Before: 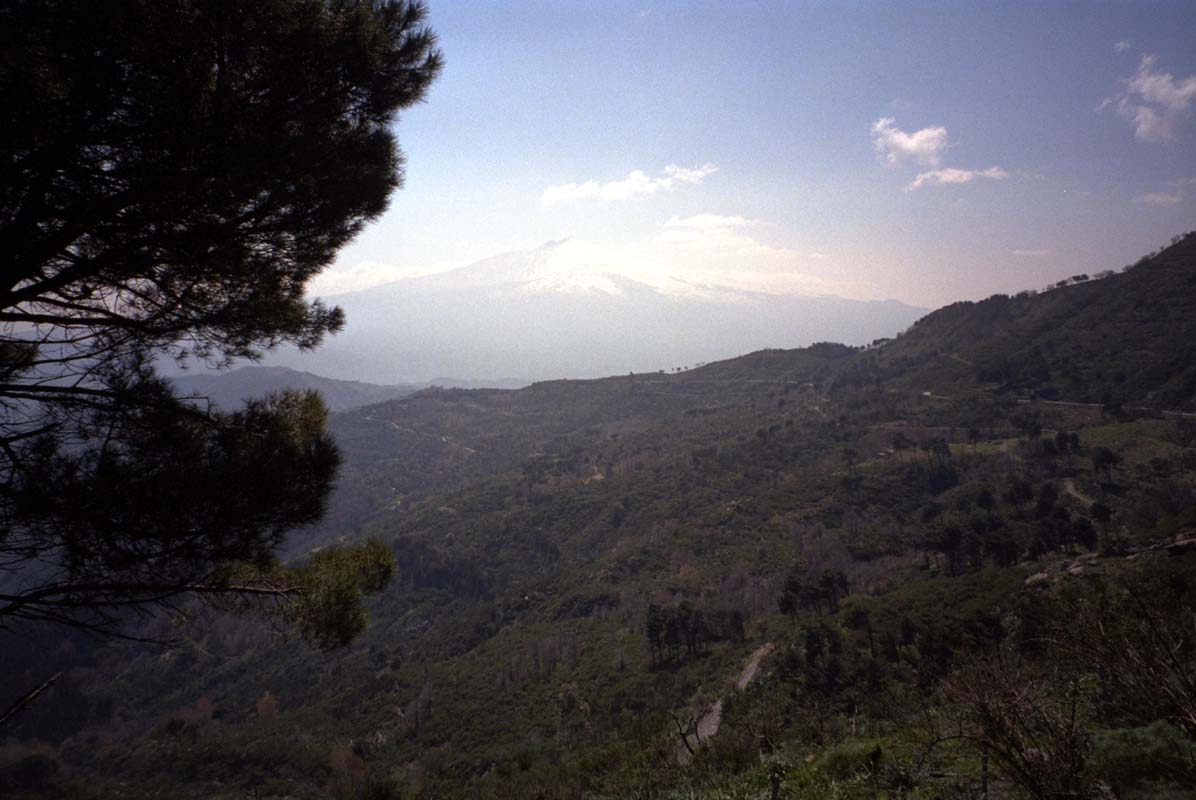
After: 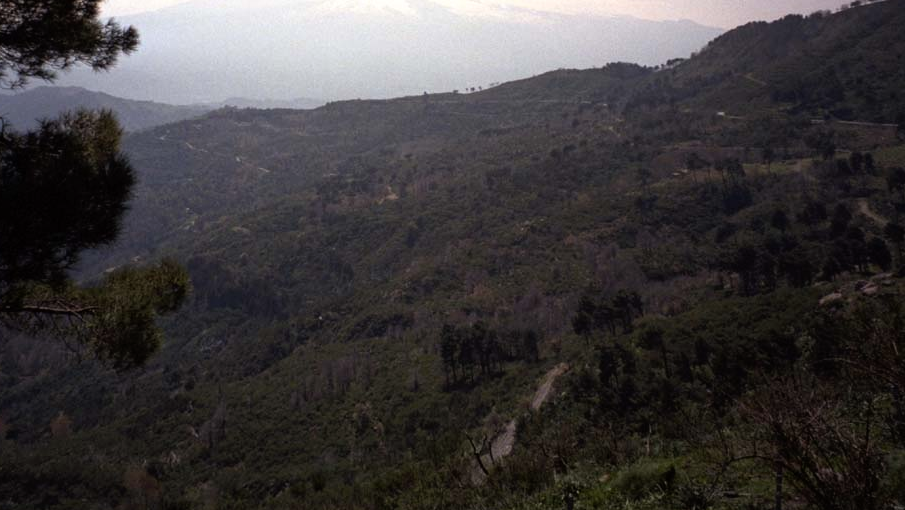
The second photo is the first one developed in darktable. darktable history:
rgb curve: curves: ch0 [(0, 0) (0.078, 0.051) (0.929, 0.956) (1, 1)], compensate middle gray true
crop and rotate: left 17.299%, top 35.115%, right 7.015%, bottom 1.024%
